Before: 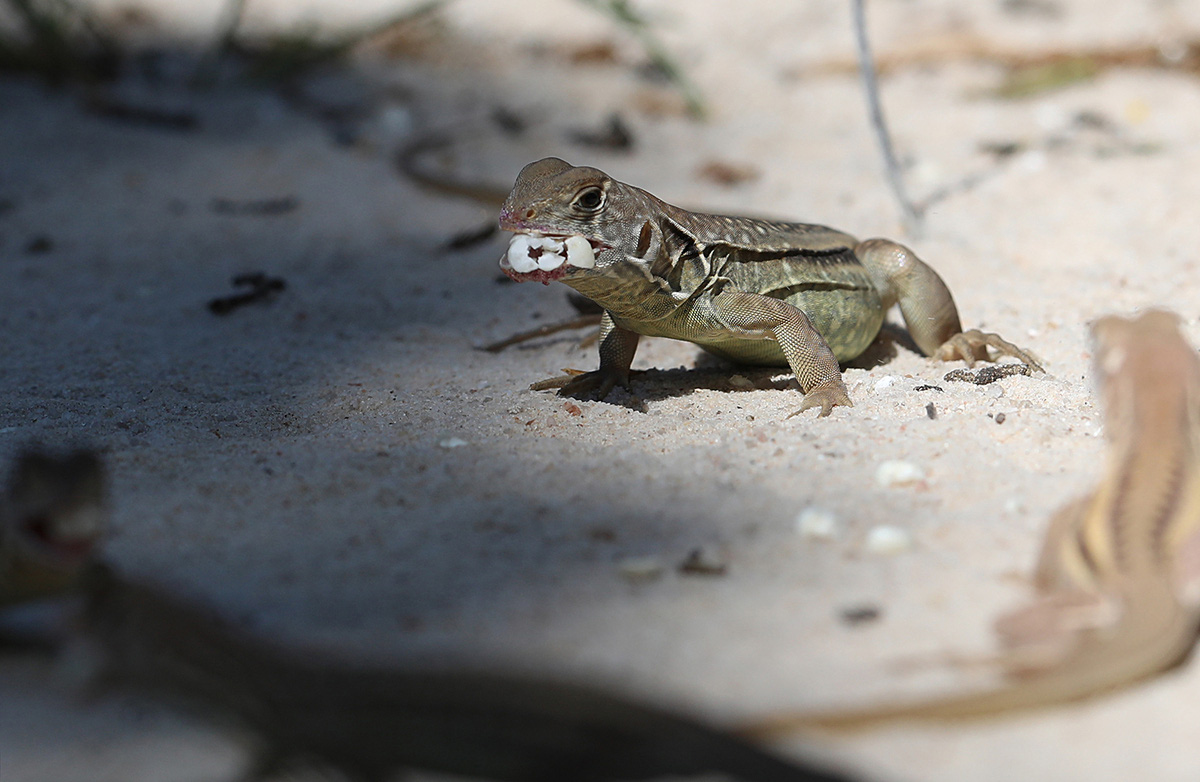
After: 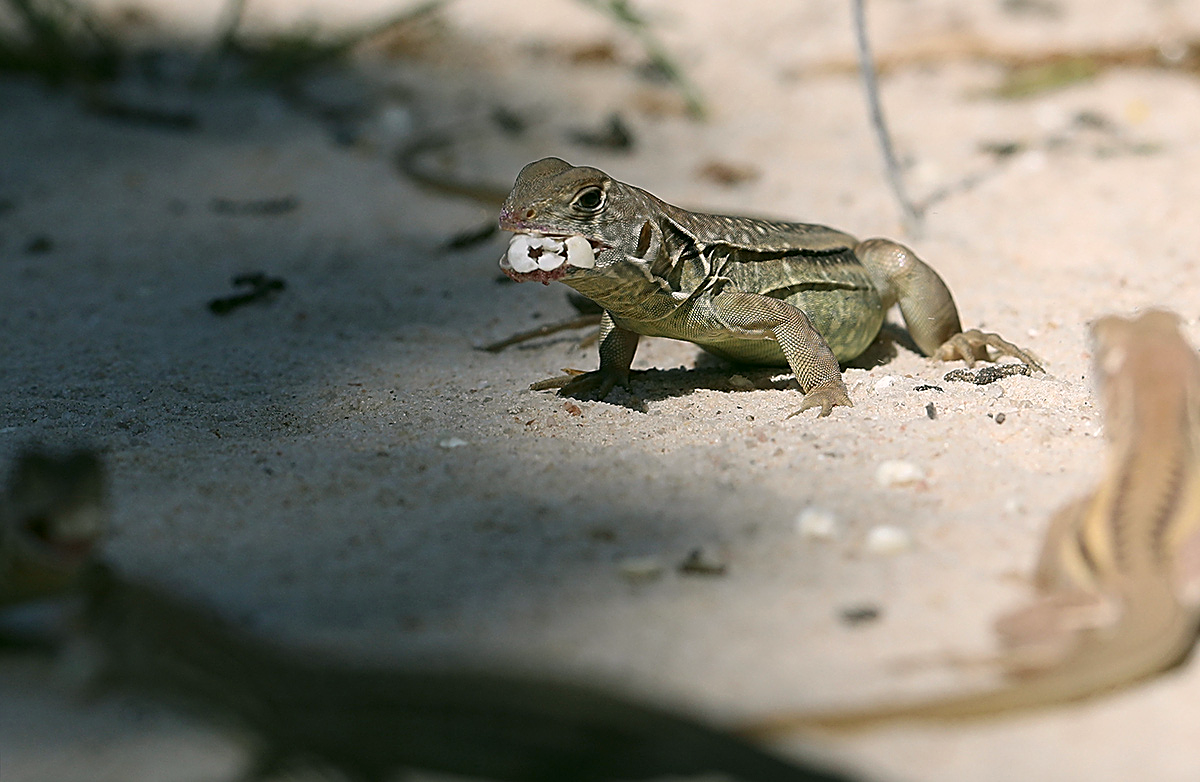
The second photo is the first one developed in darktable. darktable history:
color correction: highlights a* 4.63, highlights b* 4.95, shadows a* -6.95, shadows b* 4.87
sharpen: on, module defaults
